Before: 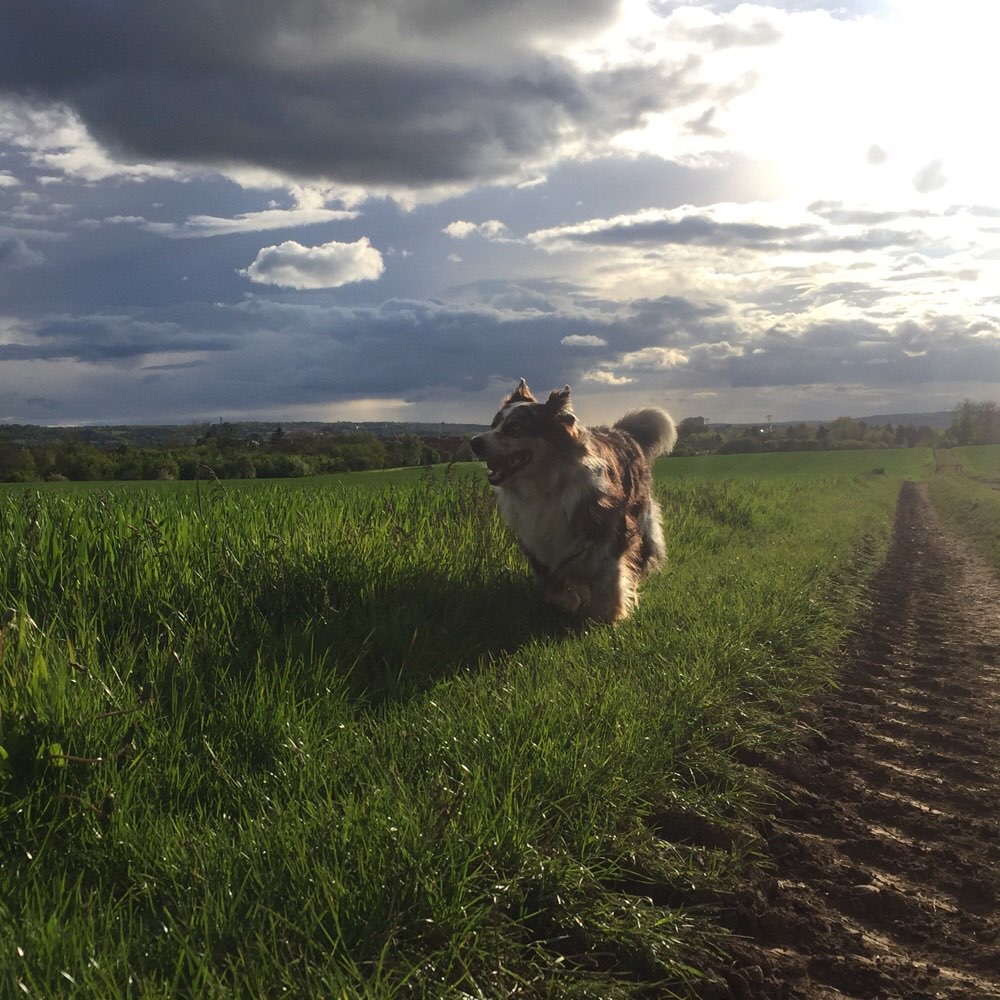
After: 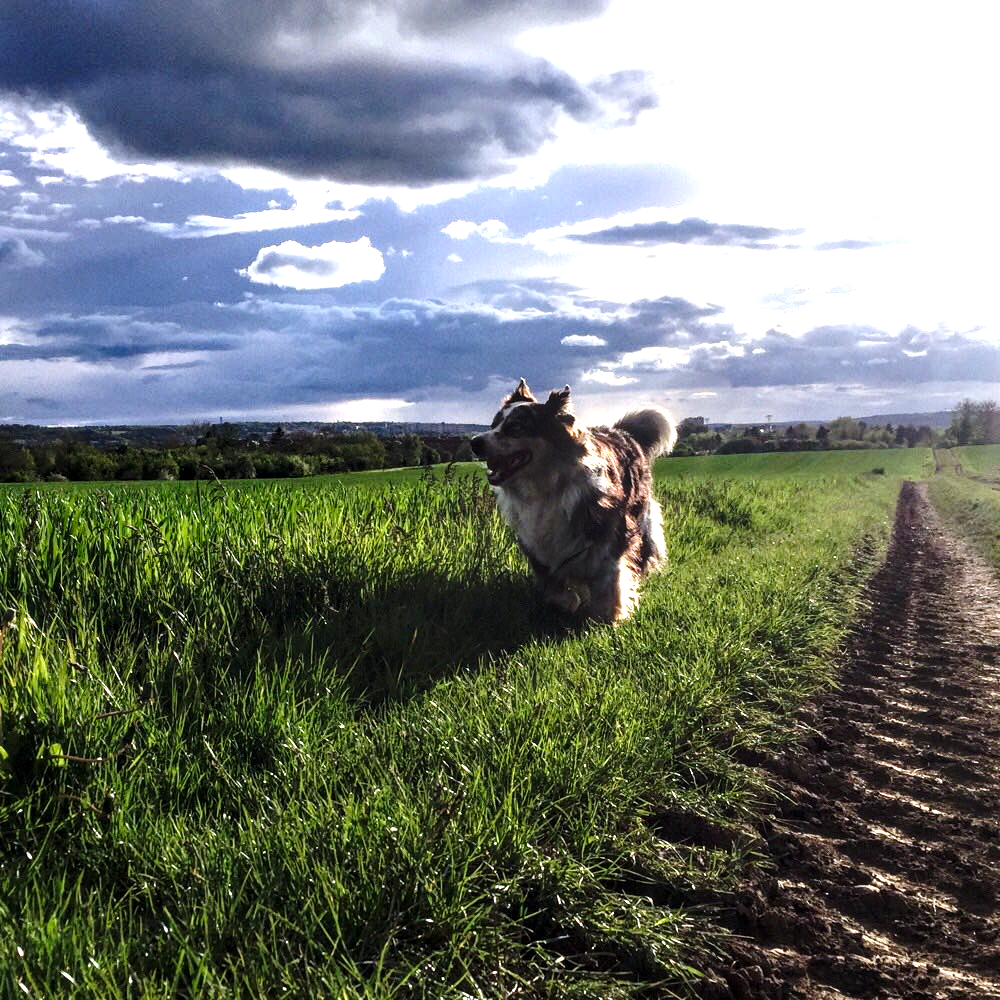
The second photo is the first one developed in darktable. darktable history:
exposure: black level correction 0.001, exposure 0.955 EV, compensate exposure bias true, compensate highlight preservation false
local contrast: detail 130%
white balance: red 0.967, blue 1.119, emerald 0.756
contrast equalizer: octaves 7, y [[0.6 ×6], [0.55 ×6], [0 ×6], [0 ×6], [0 ×6]]
base curve: curves: ch0 [(0, 0) (0.073, 0.04) (0.157, 0.139) (0.492, 0.492) (0.758, 0.758) (1, 1)], preserve colors none
